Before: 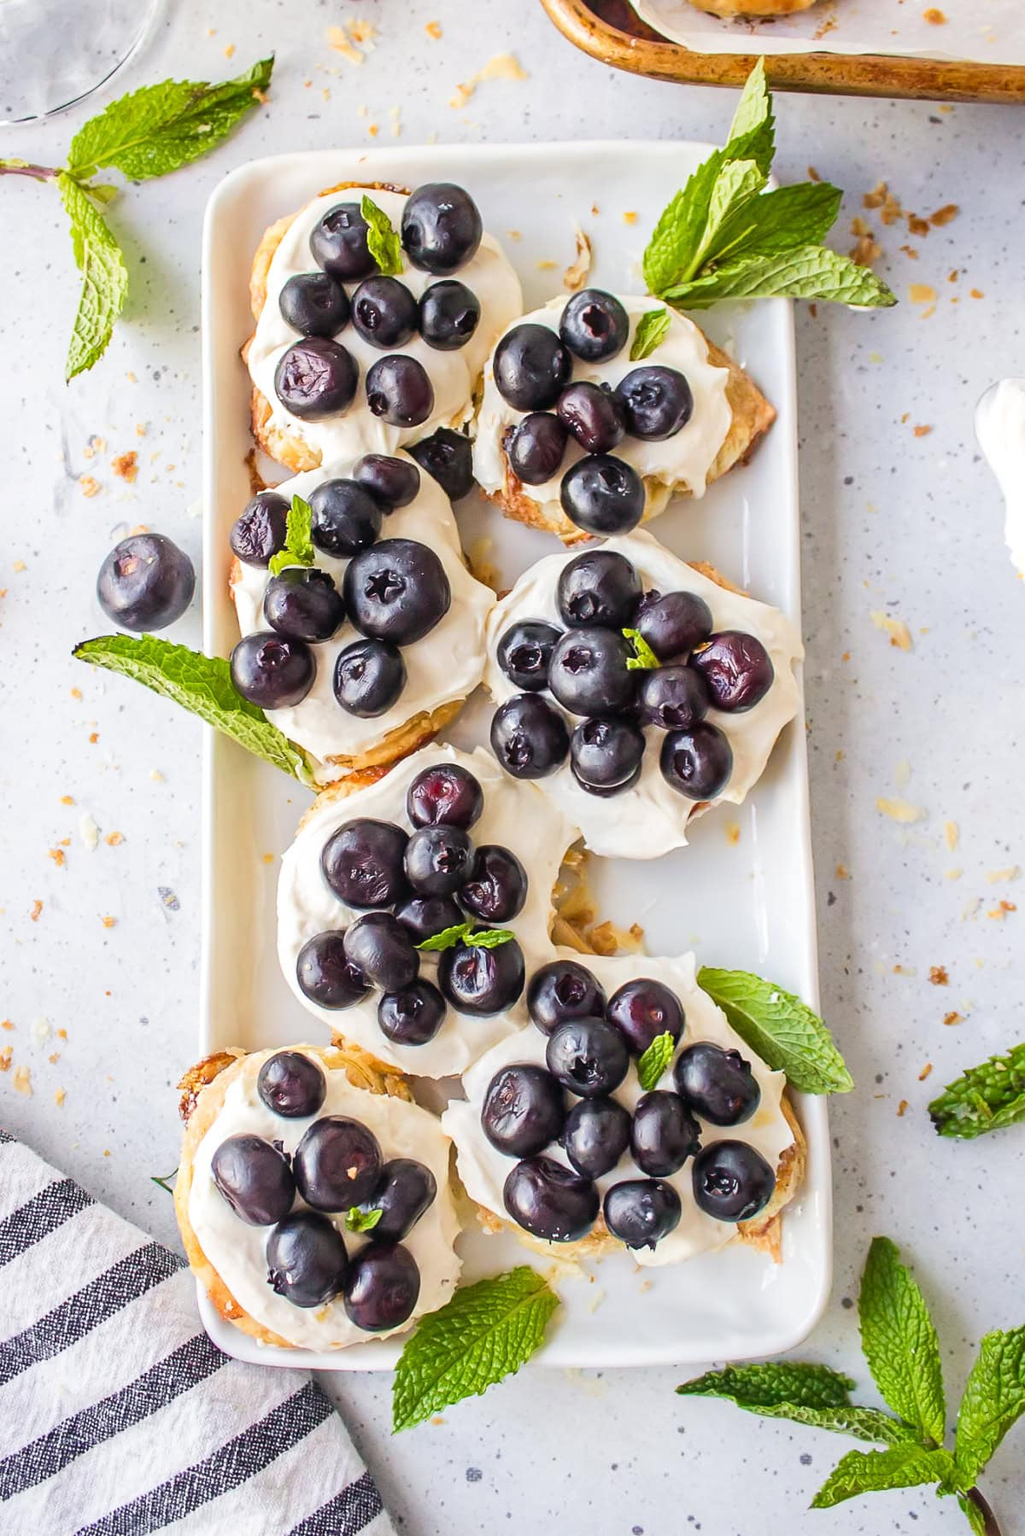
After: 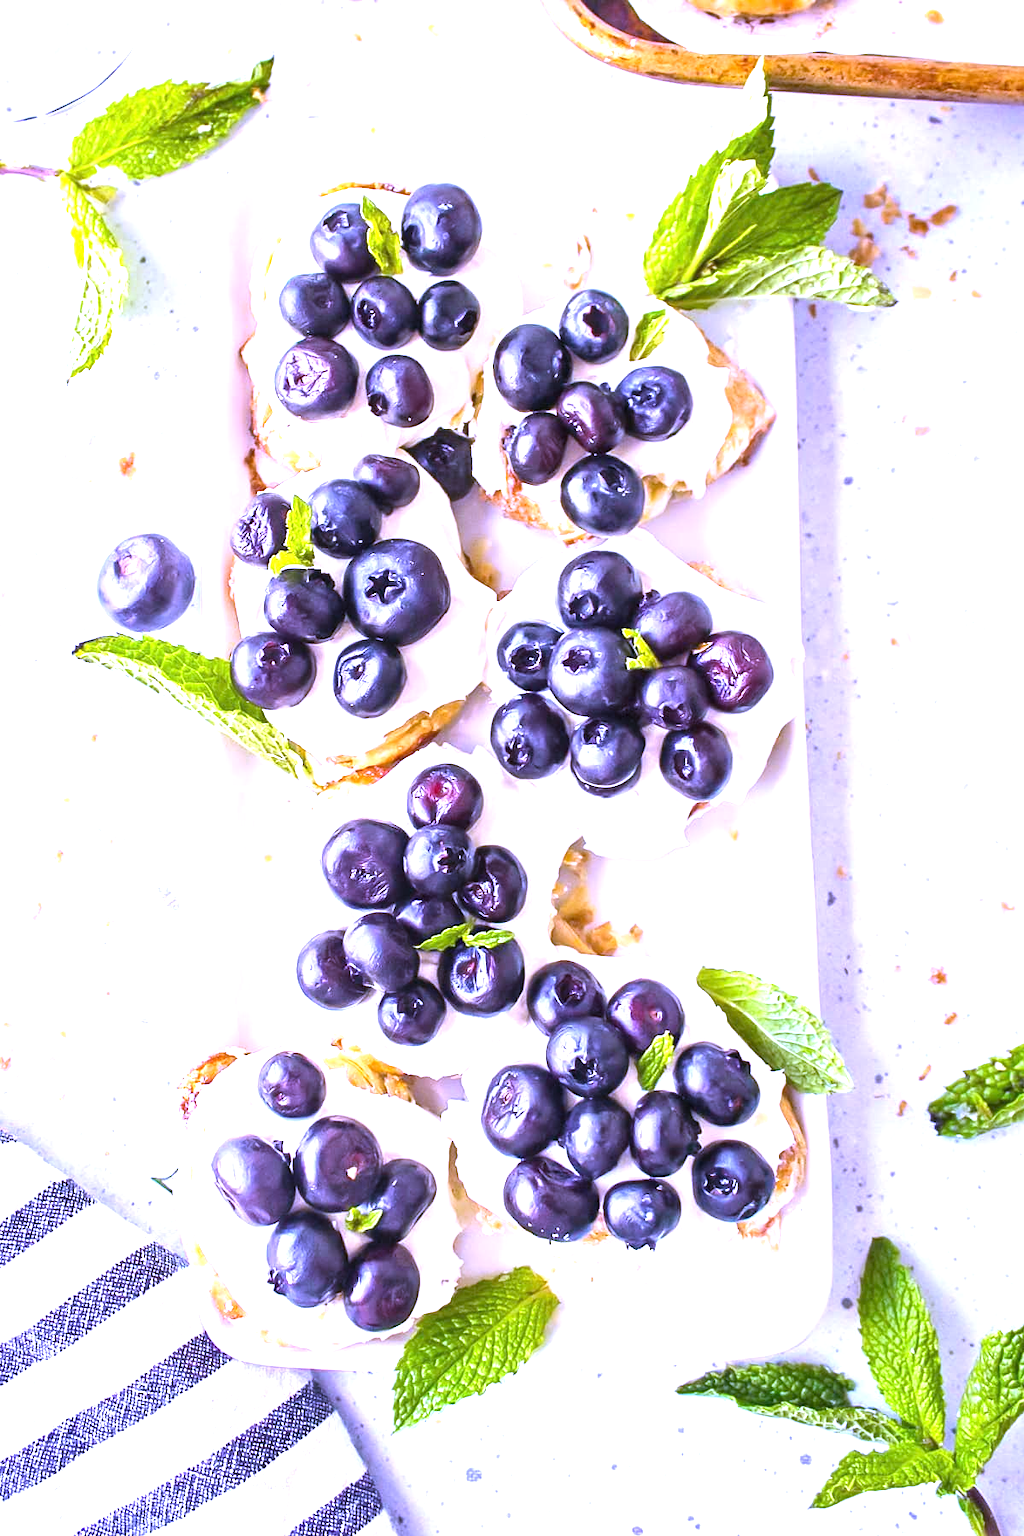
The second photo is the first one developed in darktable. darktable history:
white balance: red 0.98, blue 1.61
exposure: black level correction 0, exposure 1.1 EV, compensate highlight preservation false
